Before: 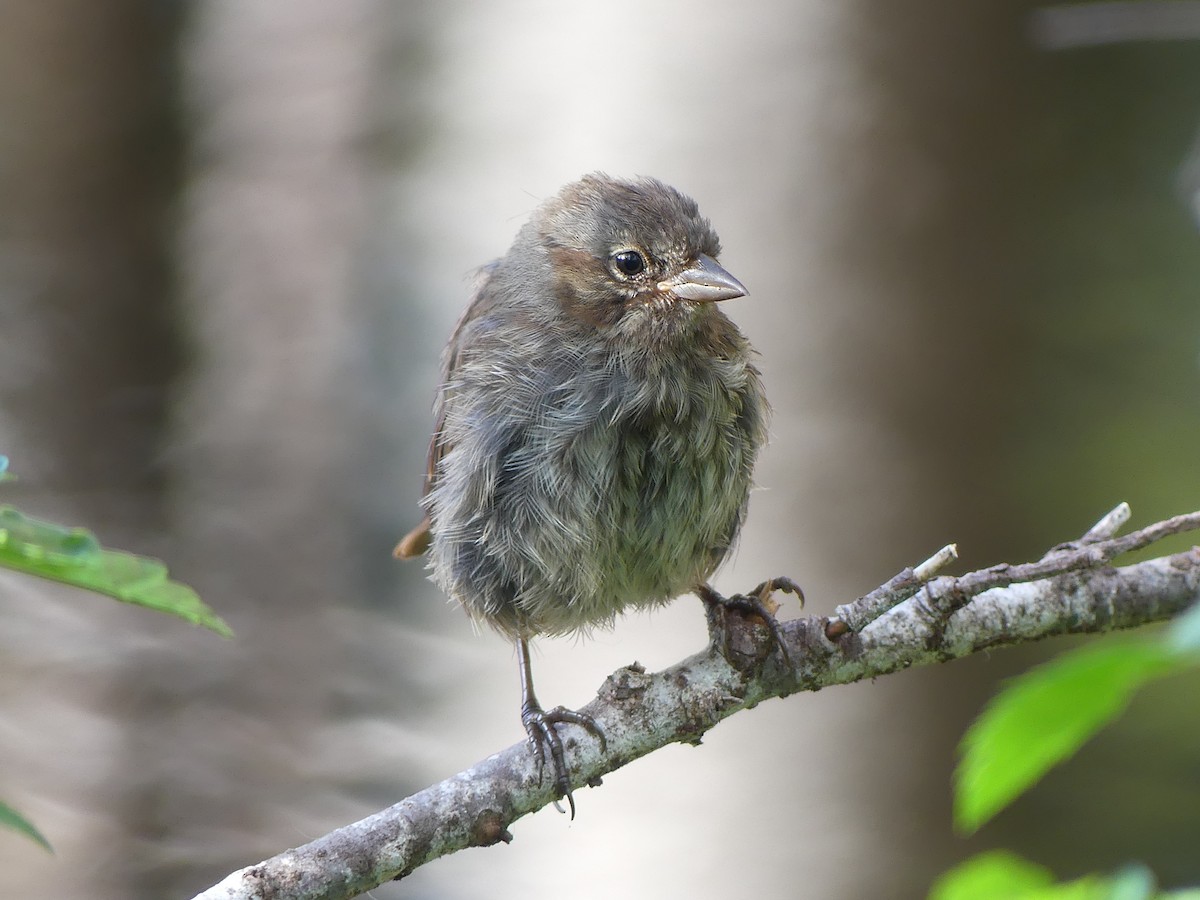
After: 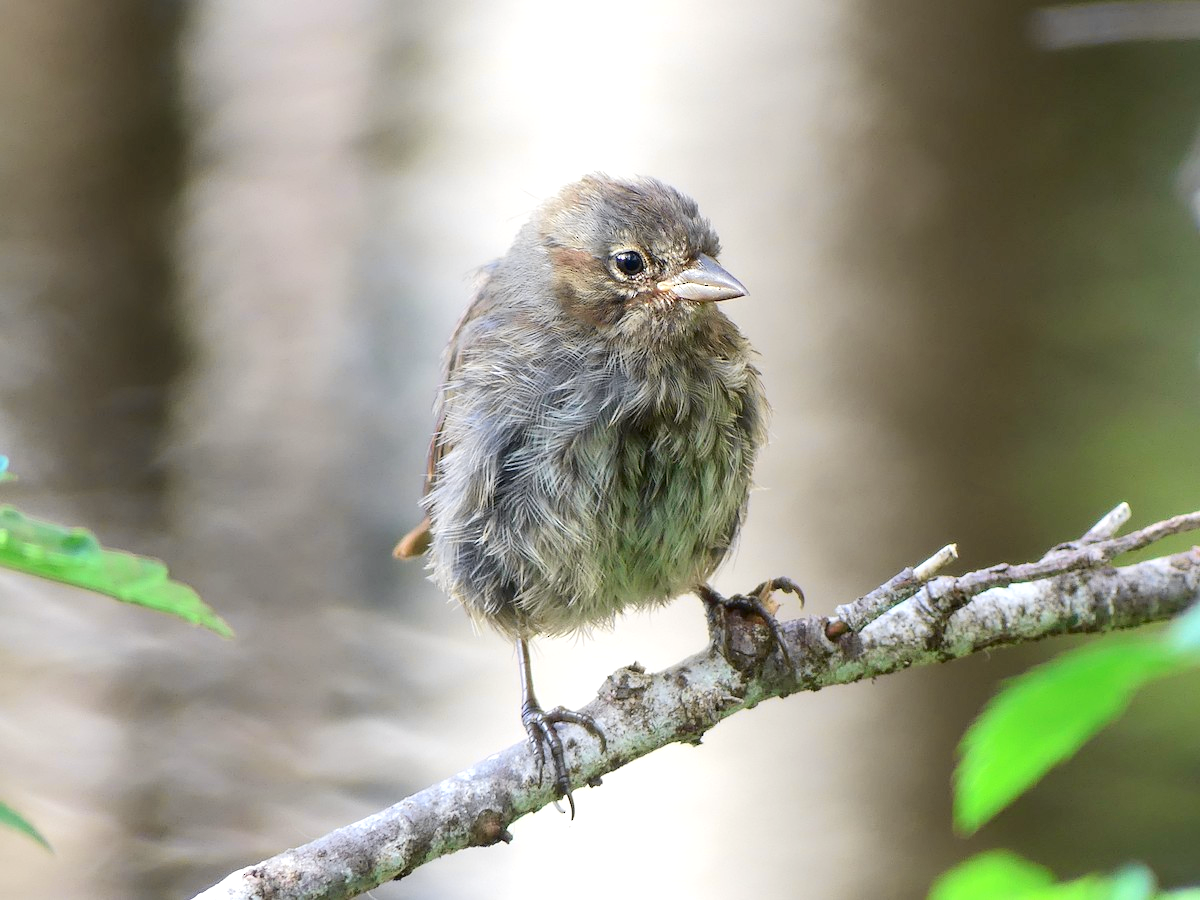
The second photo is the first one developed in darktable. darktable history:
tone curve: curves: ch0 [(0, 0.018) (0.061, 0.041) (0.205, 0.191) (0.289, 0.292) (0.39, 0.424) (0.493, 0.551) (0.666, 0.743) (0.795, 0.841) (1, 0.998)]; ch1 [(0, 0) (0.385, 0.343) (0.439, 0.415) (0.494, 0.498) (0.501, 0.501) (0.51, 0.509) (0.548, 0.563) (0.586, 0.61) (0.684, 0.658) (0.783, 0.804) (1, 1)]; ch2 [(0, 0) (0.304, 0.31) (0.403, 0.399) (0.441, 0.428) (0.47, 0.469) (0.498, 0.496) (0.524, 0.538) (0.566, 0.579) (0.648, 0.665) (0.697, 0.699) (1, 1)], color space Lab, independent channels, preserve colors none
exposure: black level correction 0.004, exposure 0.388 EV, compensate highlight preservation false
